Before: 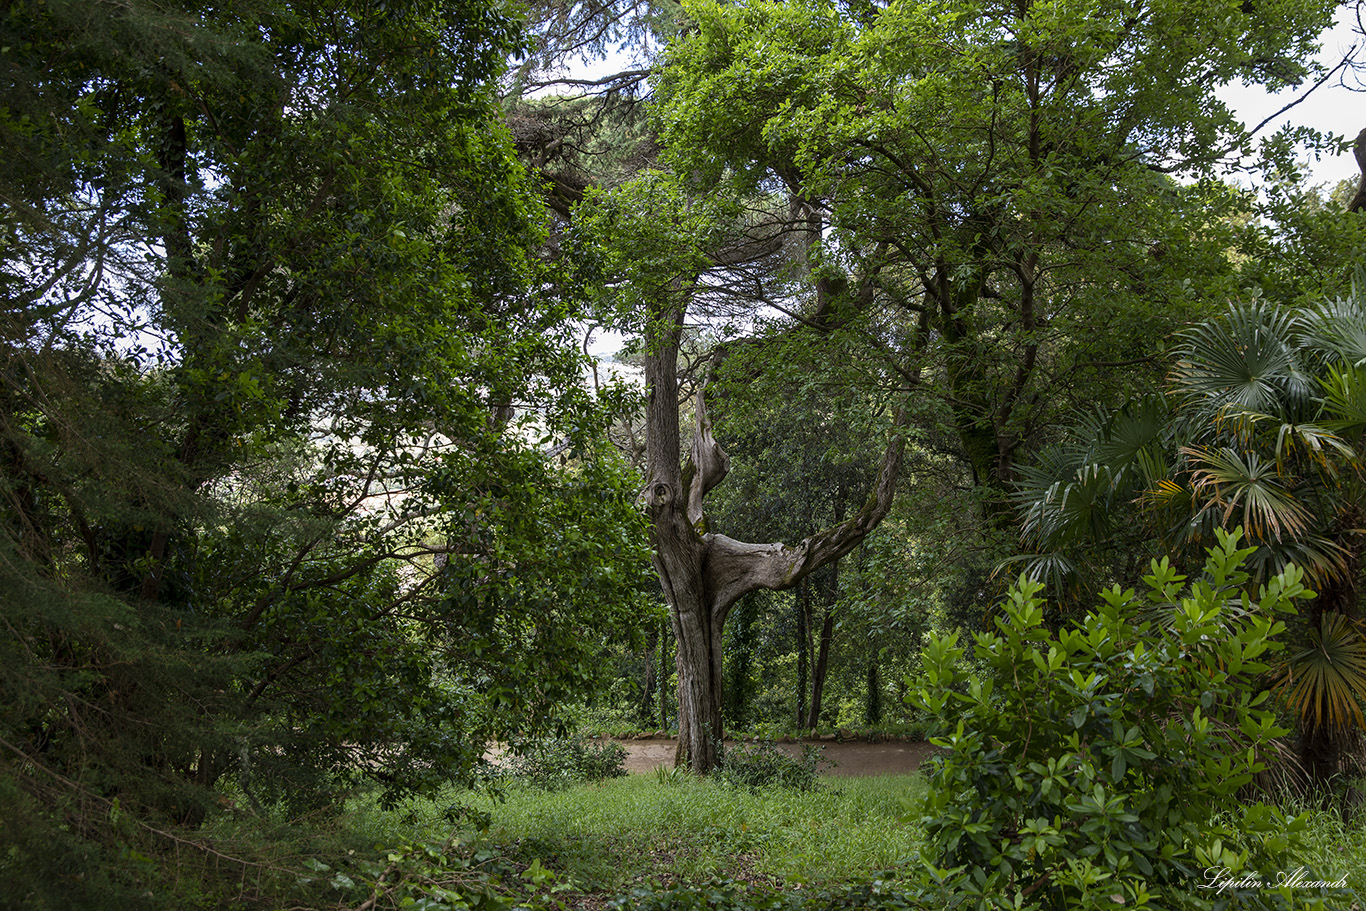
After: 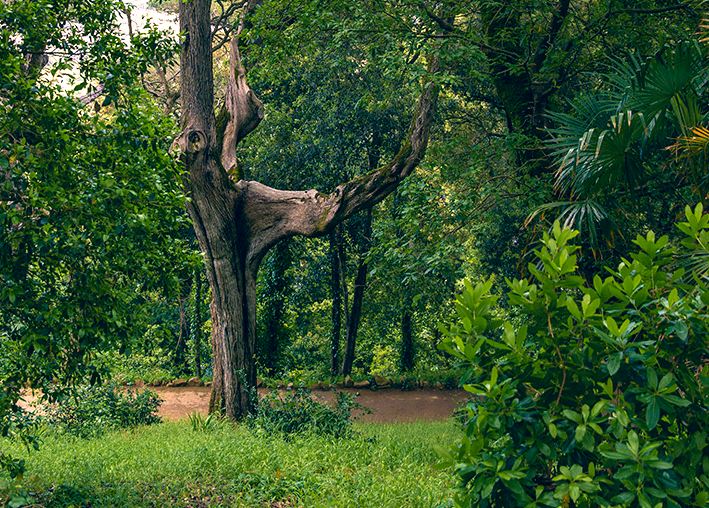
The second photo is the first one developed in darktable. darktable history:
exposure: exposure 0.472 EV, compensate highlight preservation false
crop: left 34.144%, top 38.761%, right 13.884%, bottom 5.447%
color correction: highlights a* 10.27, highlights b* 14.38, shadows a* -9.69, shadows b* -14.91
velvia: strength 56.68%
